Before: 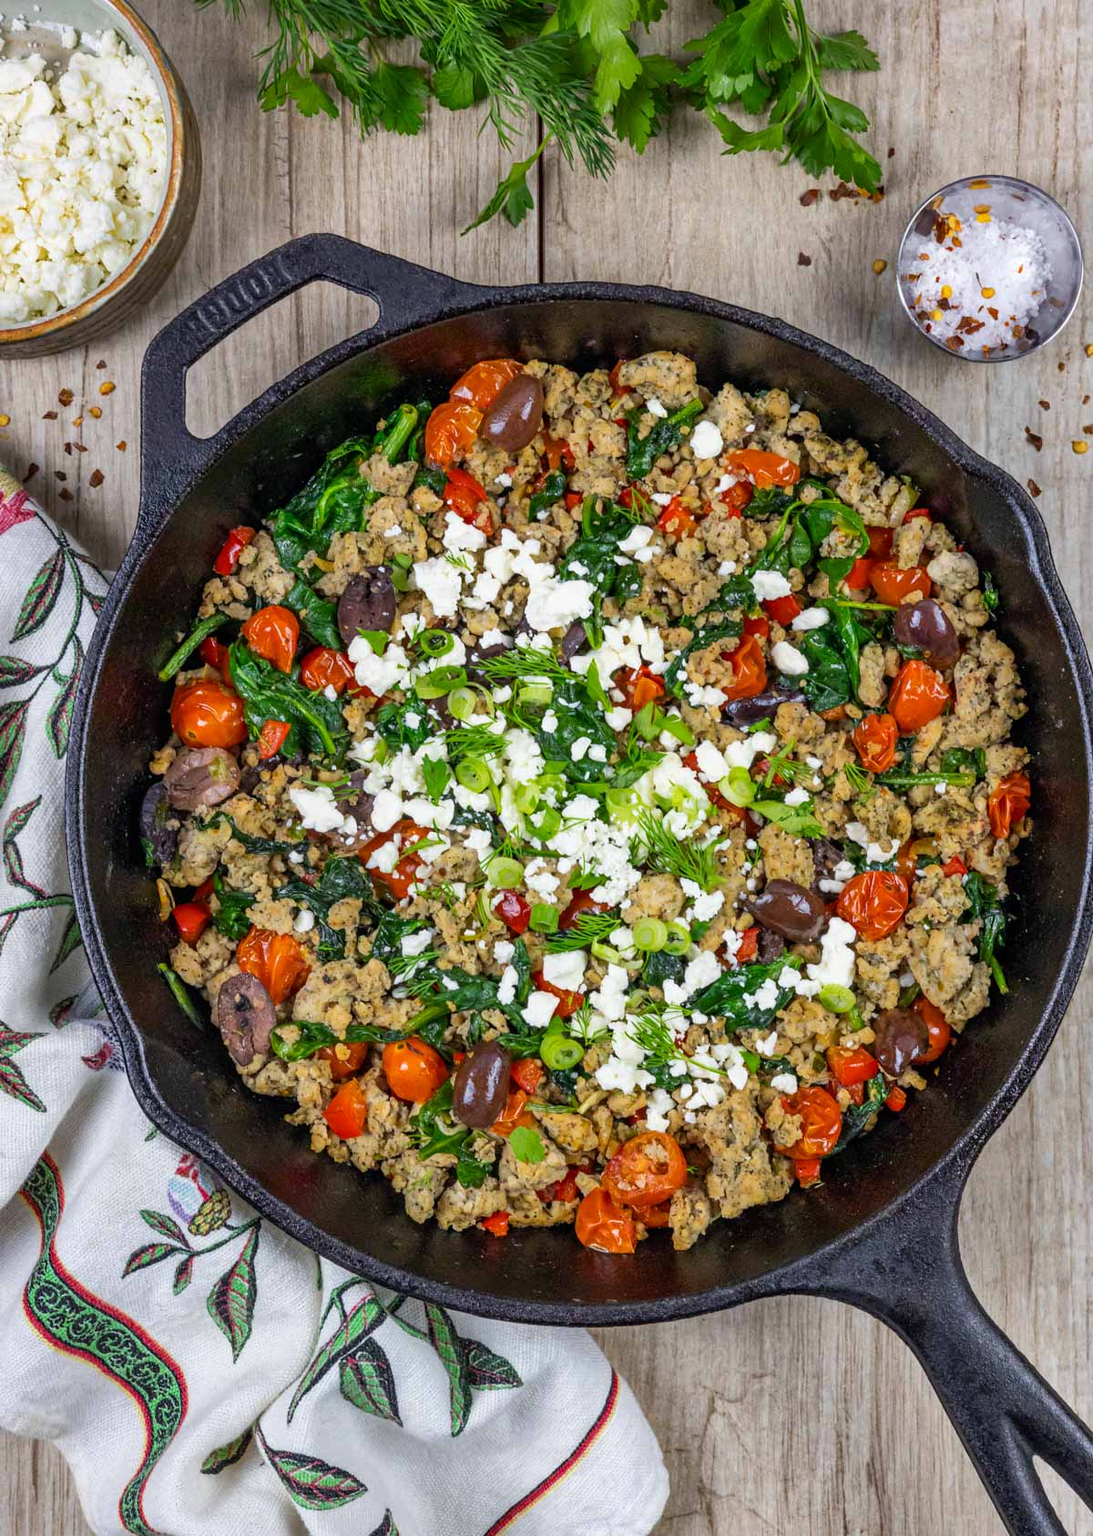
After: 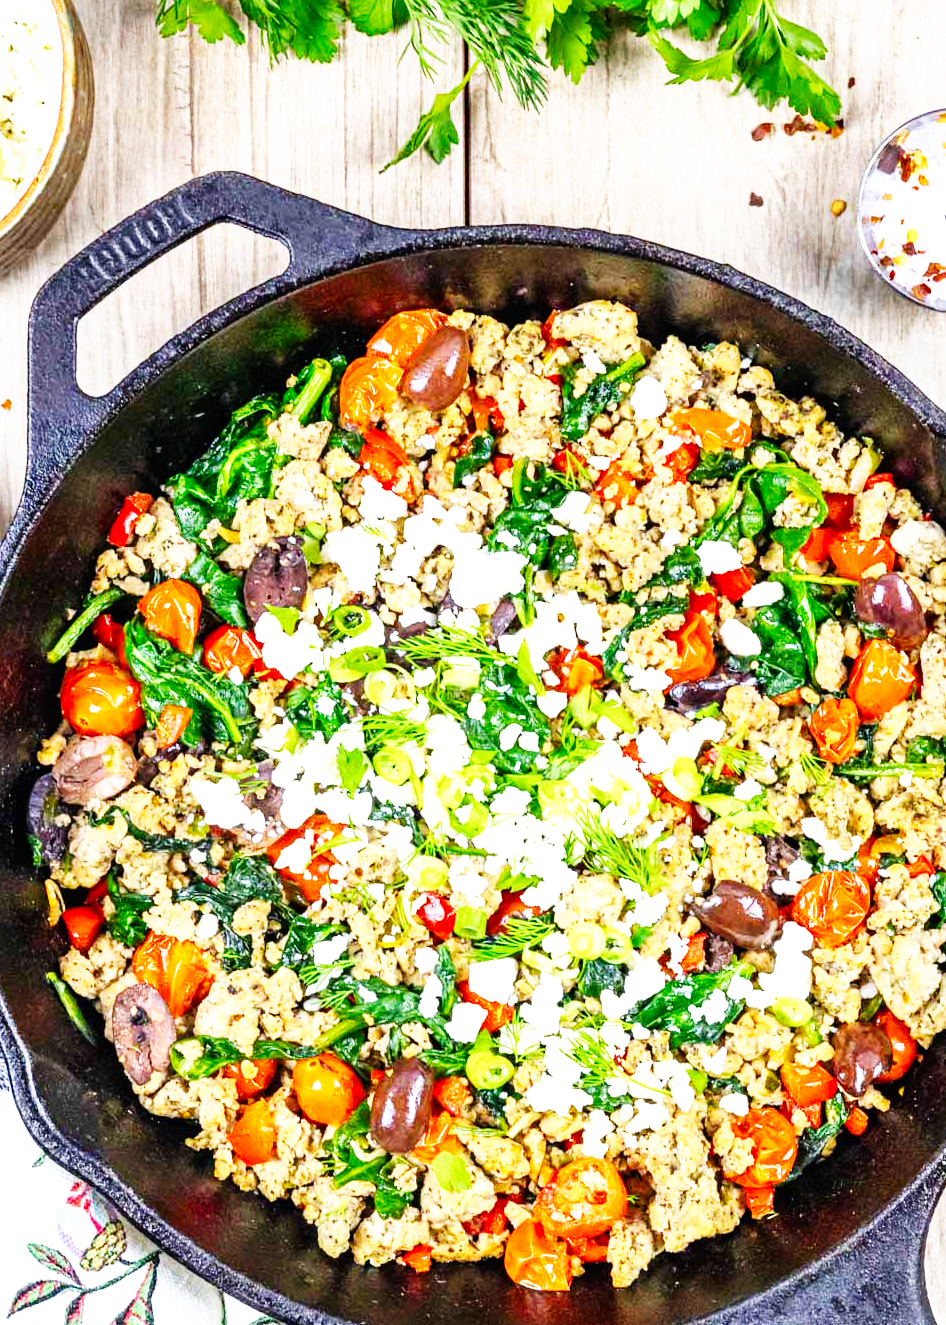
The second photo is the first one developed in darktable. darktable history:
base curve: curves: ch0 [(0, 0) (0.007, 0.004) (0.027, 0.03) (0.046, 0.07) (0.207, 0.54) (0.442, 0.872) (0.673, 0.972) (1, 1)], preserve colors none
exposure: black level correction 0, exposure 0.692 EV, compensate exposure bias true, compensate highlight preservation false
crop and rotate: left 10.614%, top 5.068%, right 10.481%, bottom 16.337%
